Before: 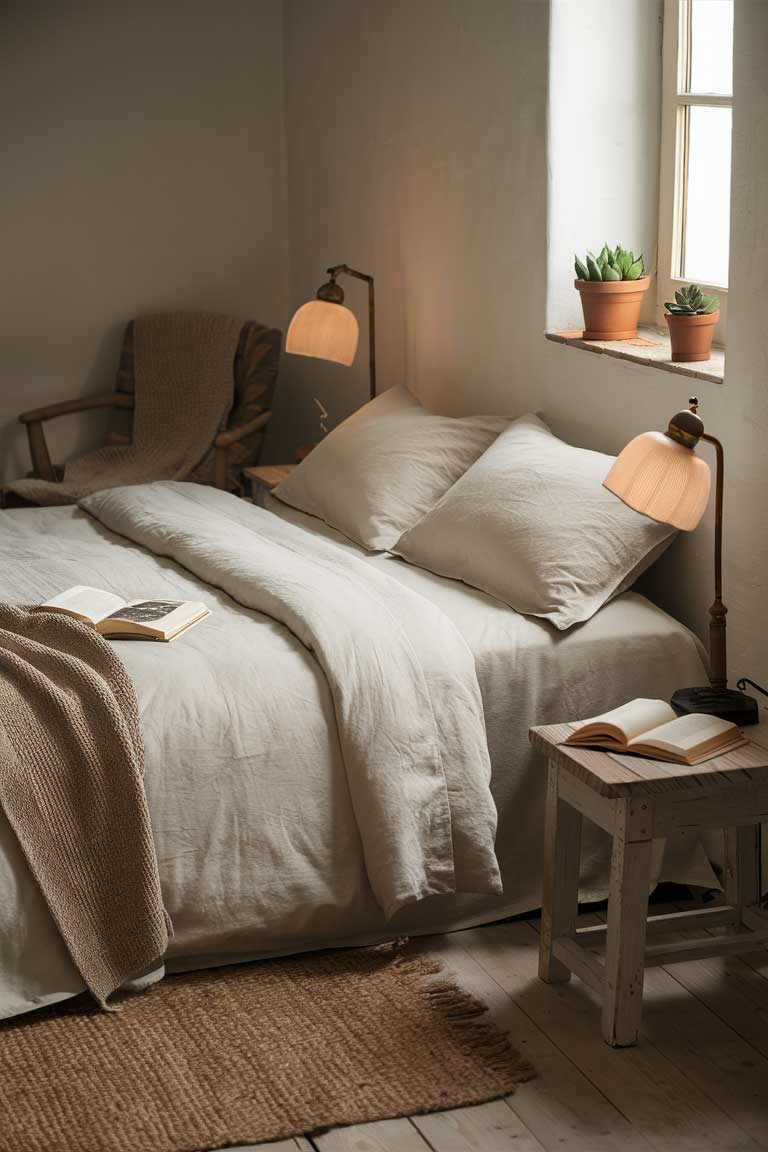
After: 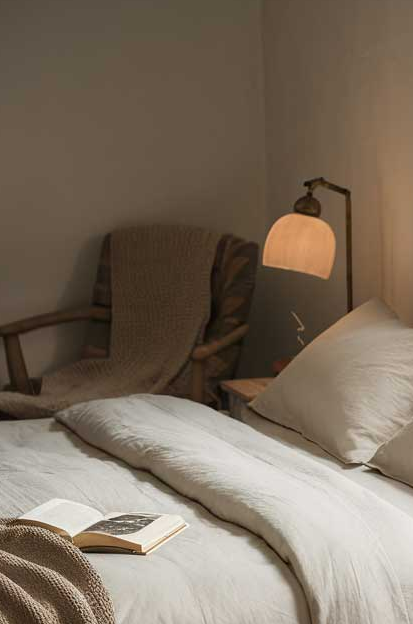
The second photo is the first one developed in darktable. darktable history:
crop and rotate: left 3.038%, top 7.587%, right 43.102%, bottom 38.183%
